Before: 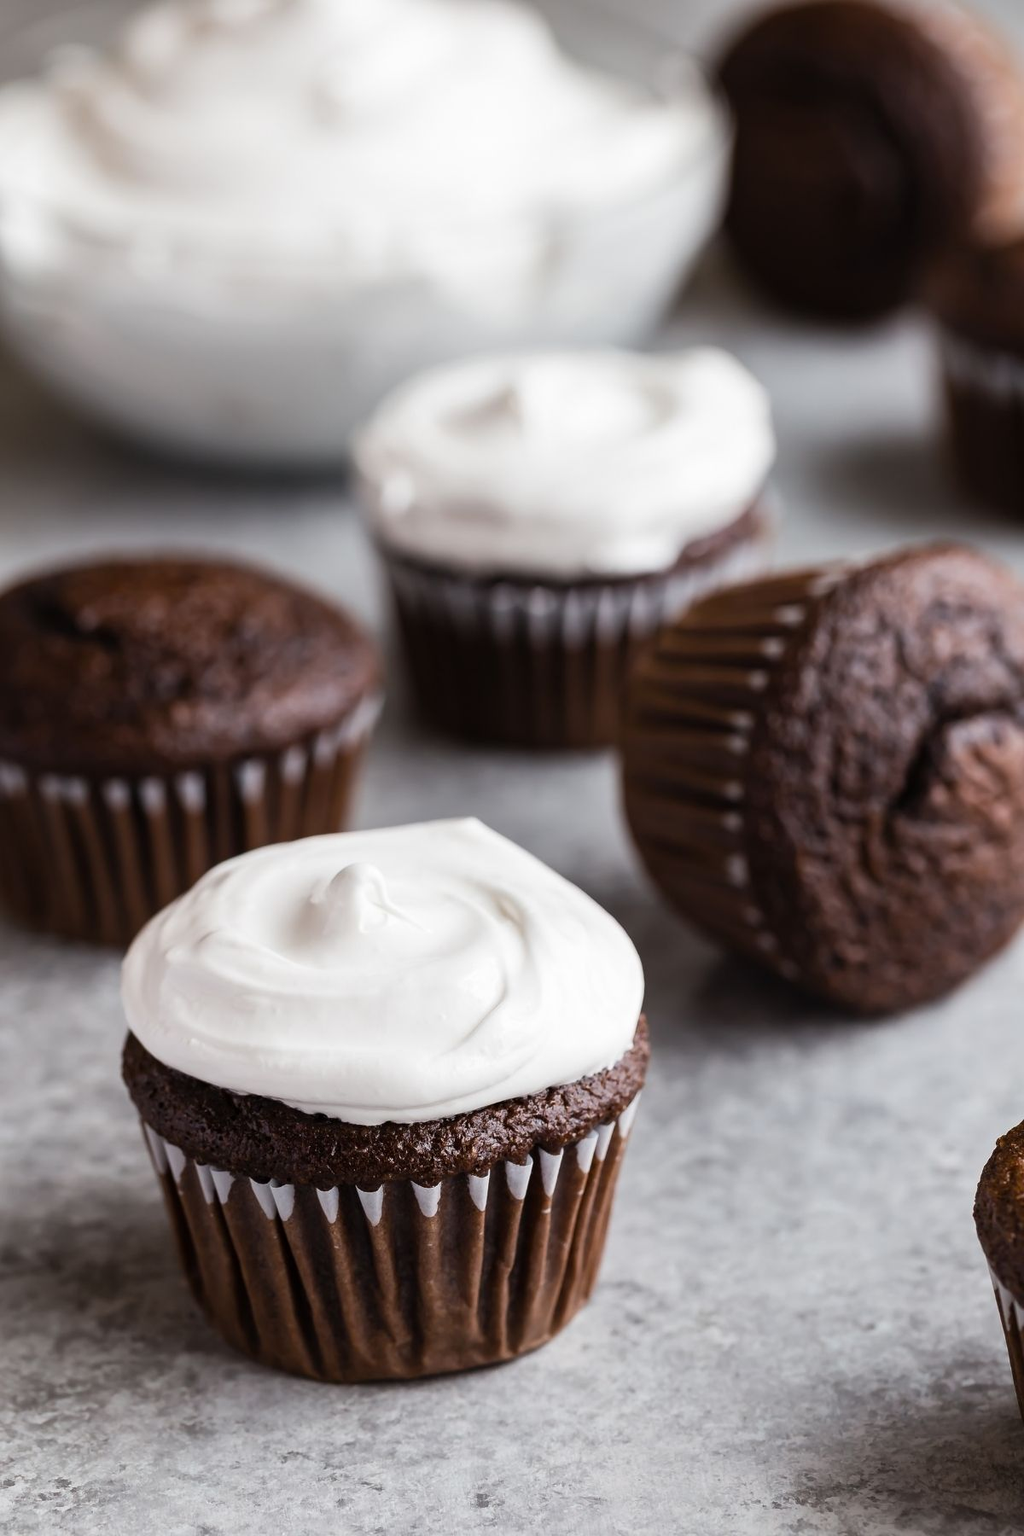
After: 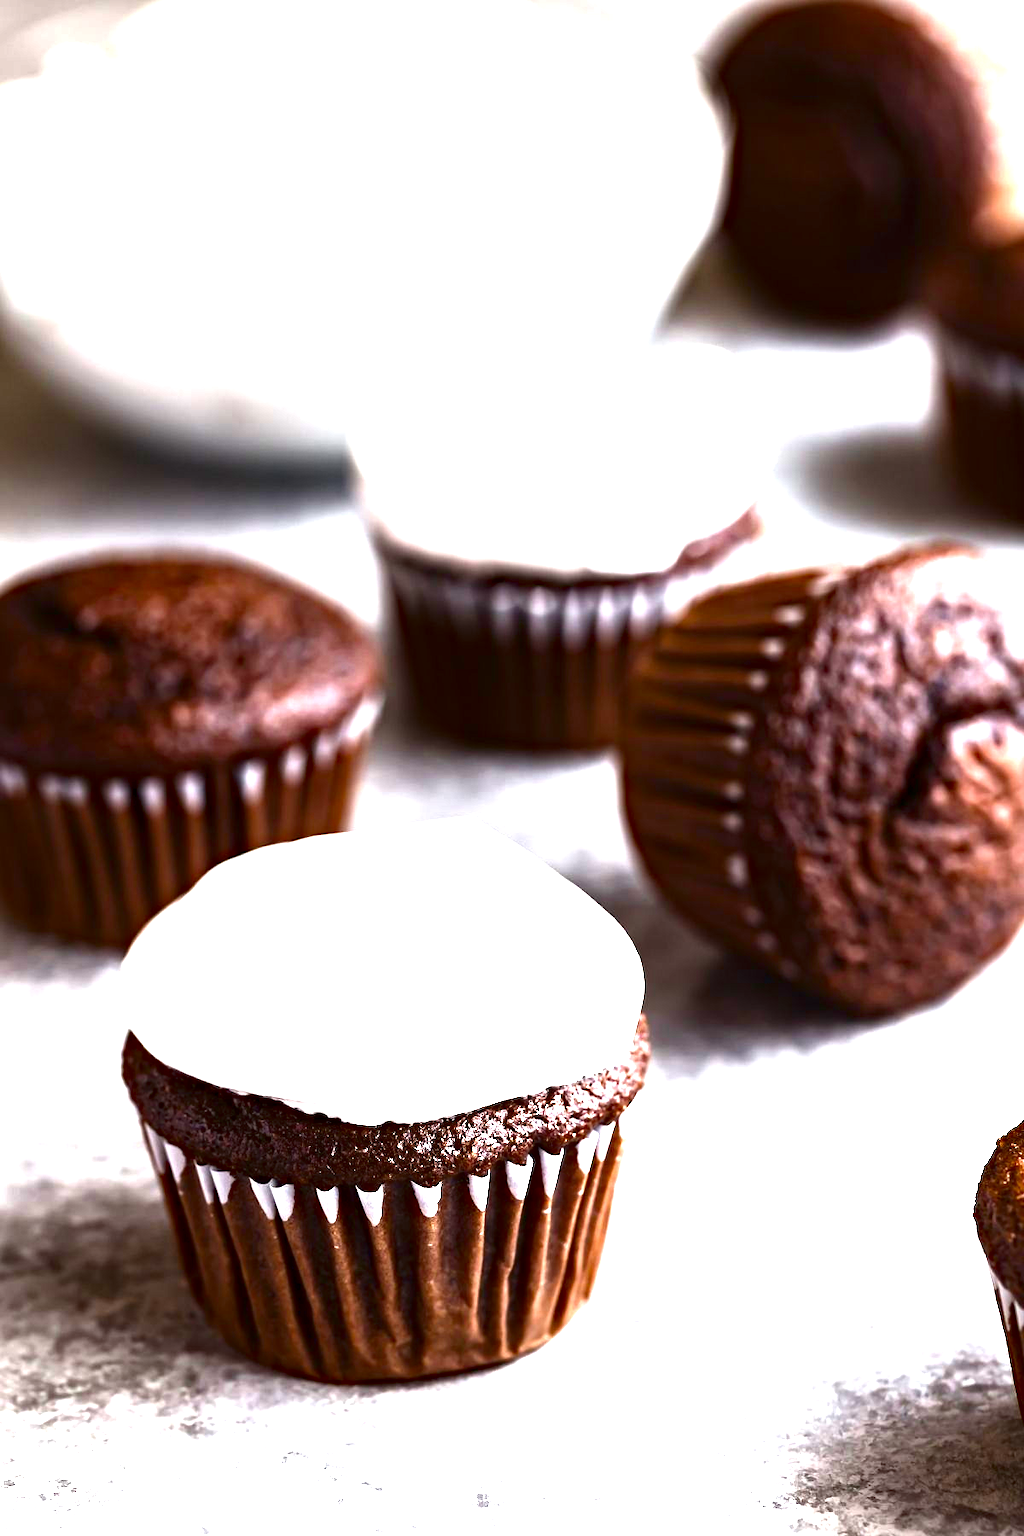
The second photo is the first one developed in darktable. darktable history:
haze removal: strength 0.292, distance 0.25, adaptive false
contrast brightness saturation: brightness -0.254, saturation 0.201
exposure: black level correction 0, exposure 2.093 EV, compensate exposure bias true, compensate highlight preservation false
